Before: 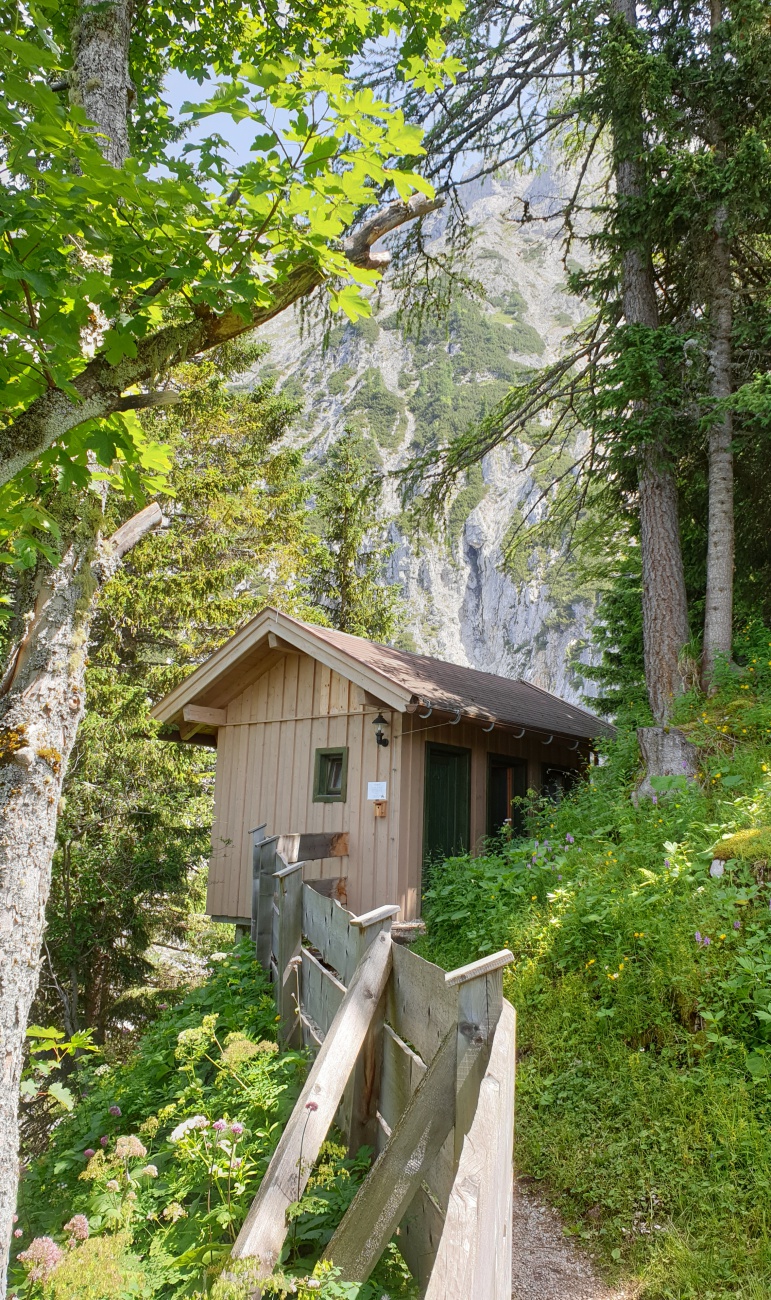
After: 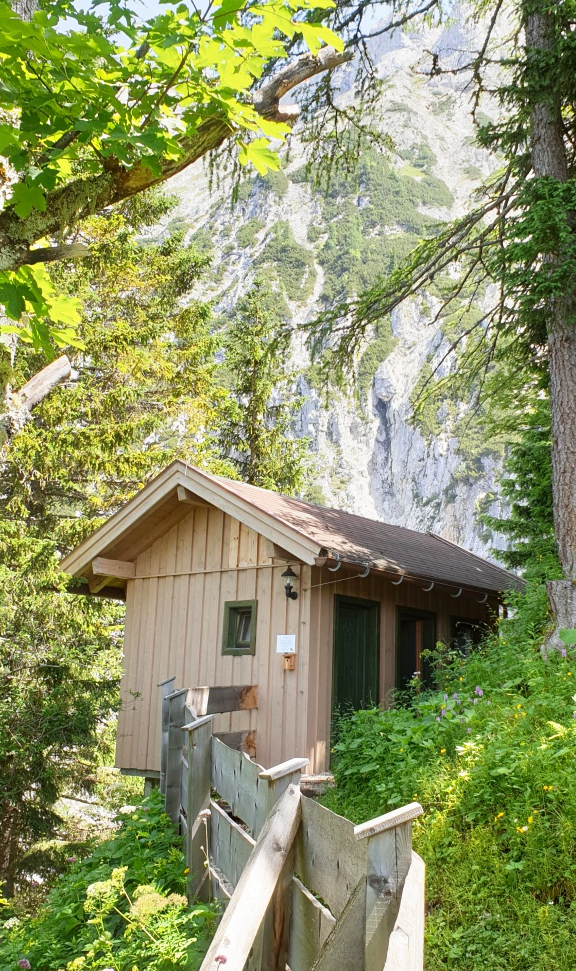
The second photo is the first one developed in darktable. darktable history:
base curve: curves: ch0 [(0, 0) (0.688, 0.865) (1, 1)], preserve colors none
crop and rotate: left 11.831%, top 11.346%, right 13.429%, bottom 13.899%
